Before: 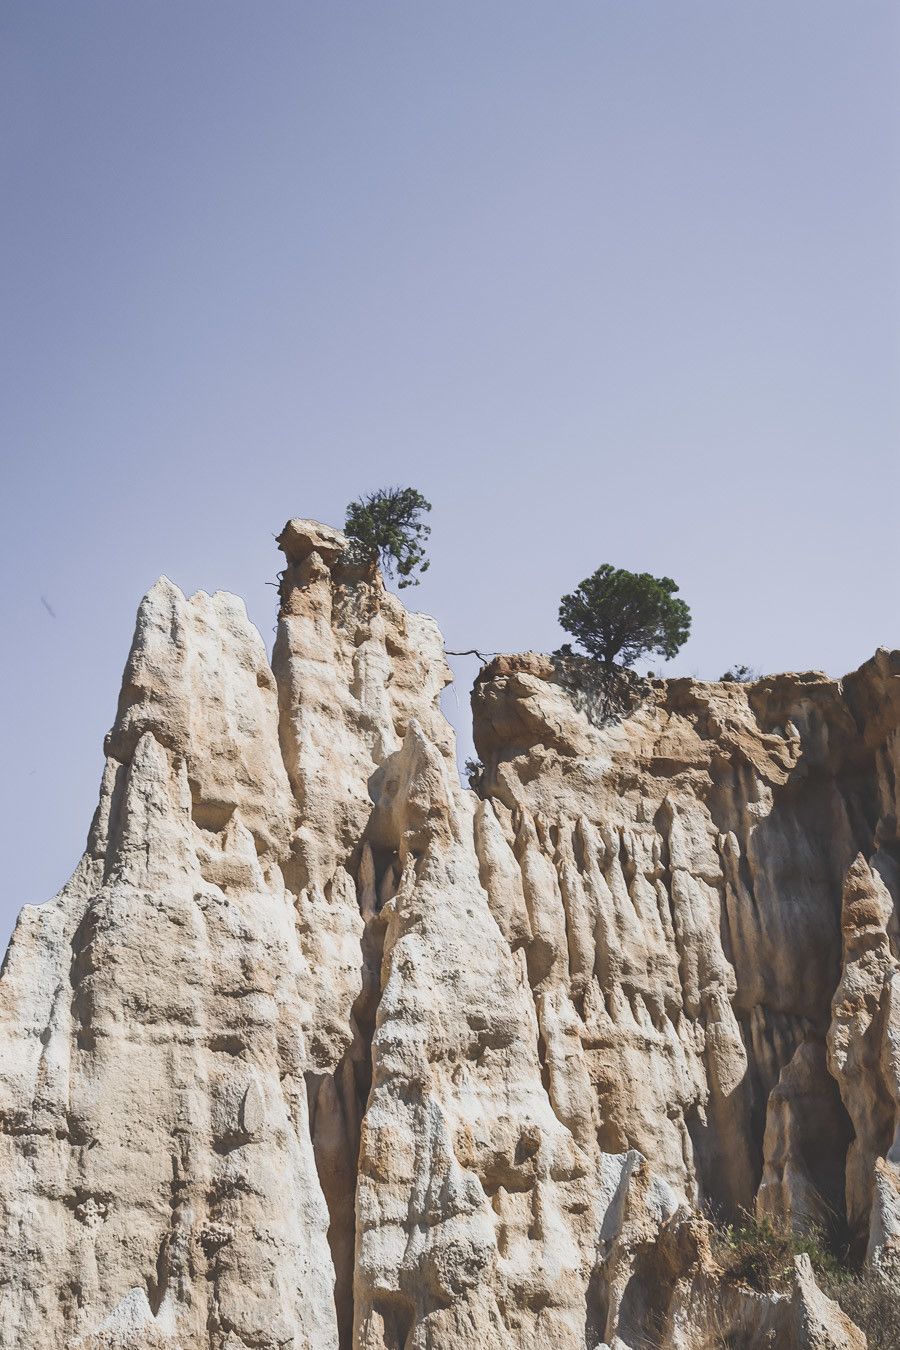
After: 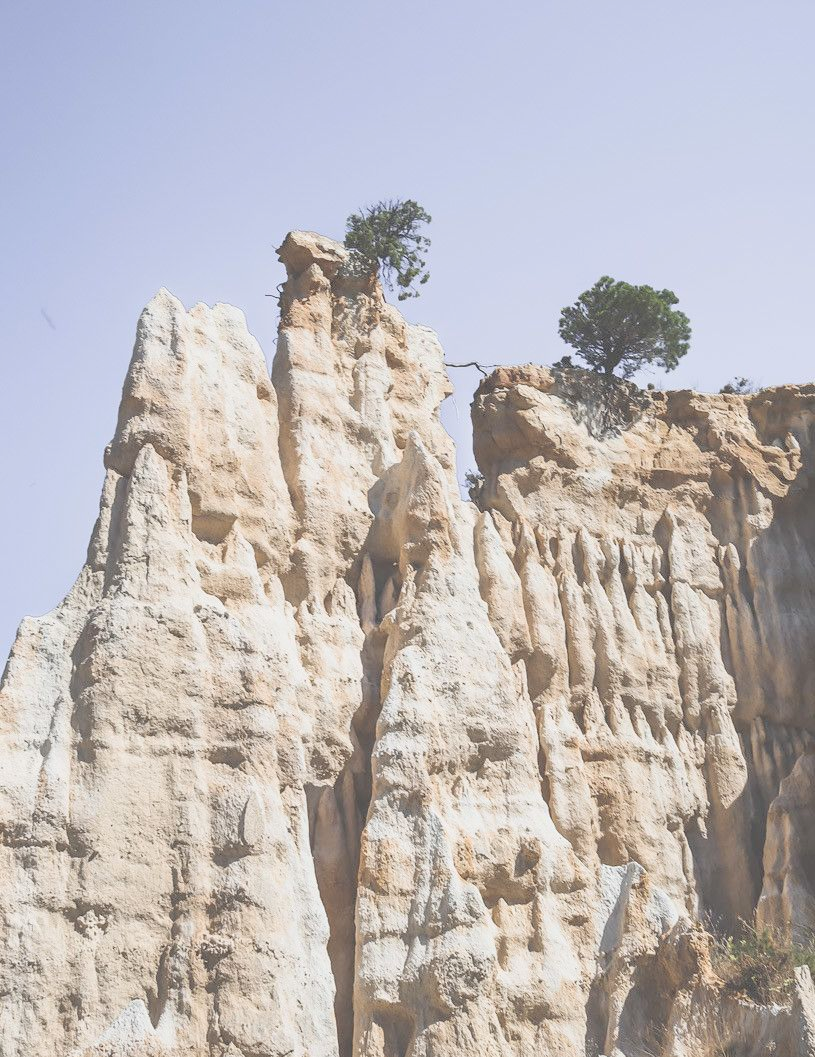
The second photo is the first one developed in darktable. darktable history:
contrast brightness saturation: brightness 0.276
crop: top 21.362%, right 9.433%, bottom 0.273%
